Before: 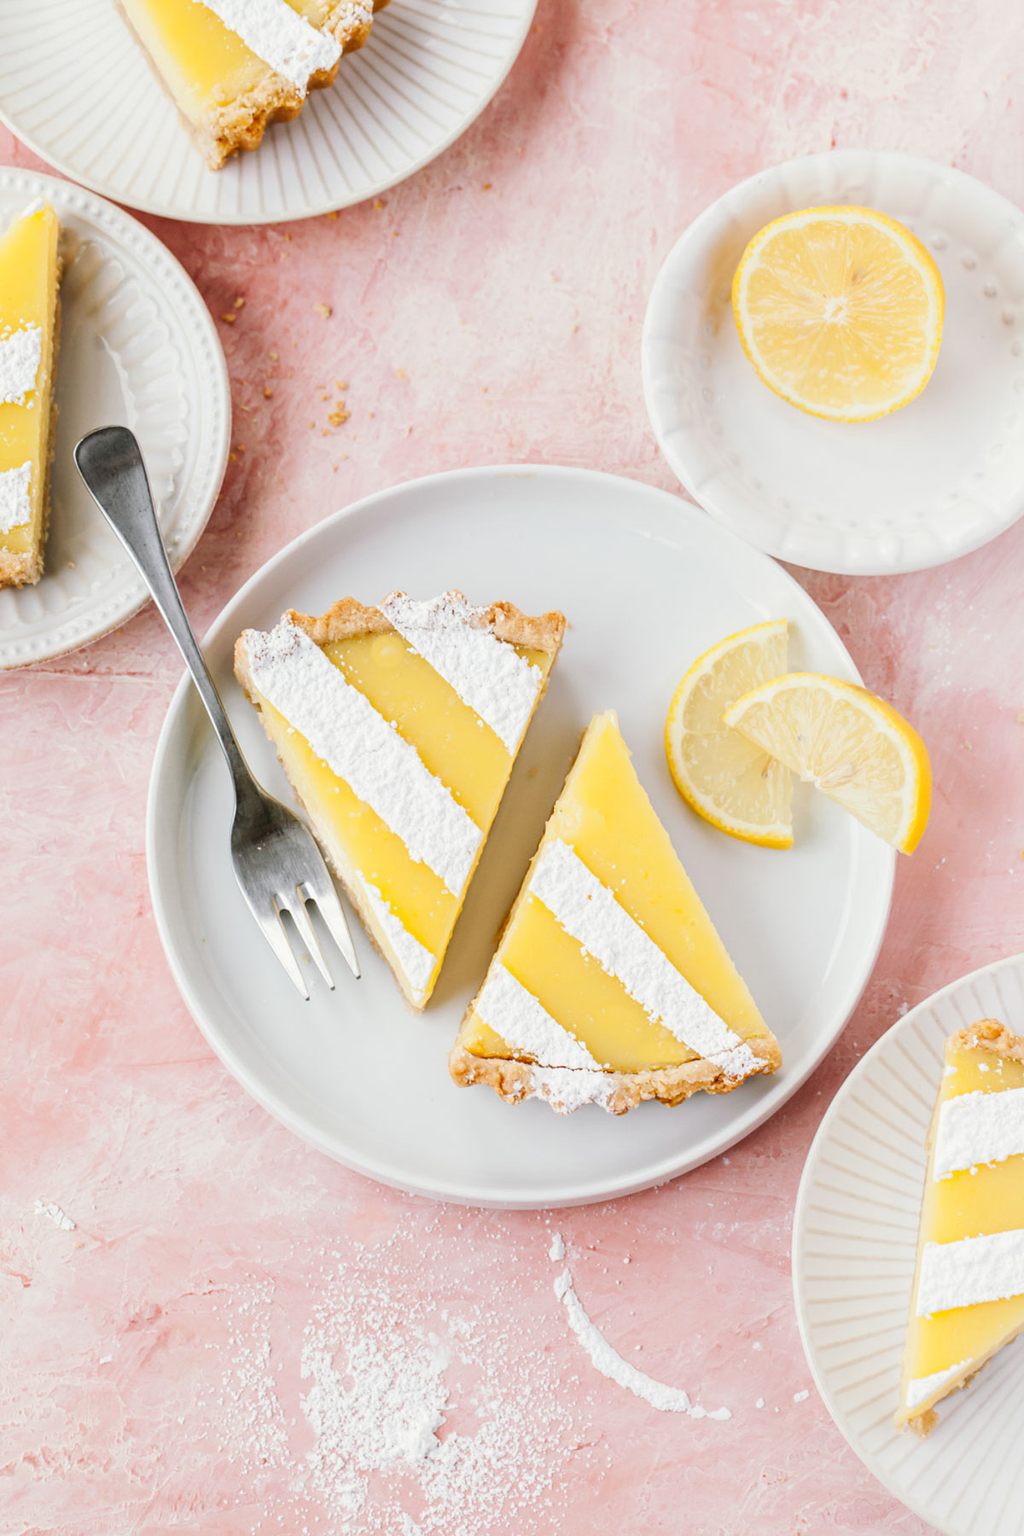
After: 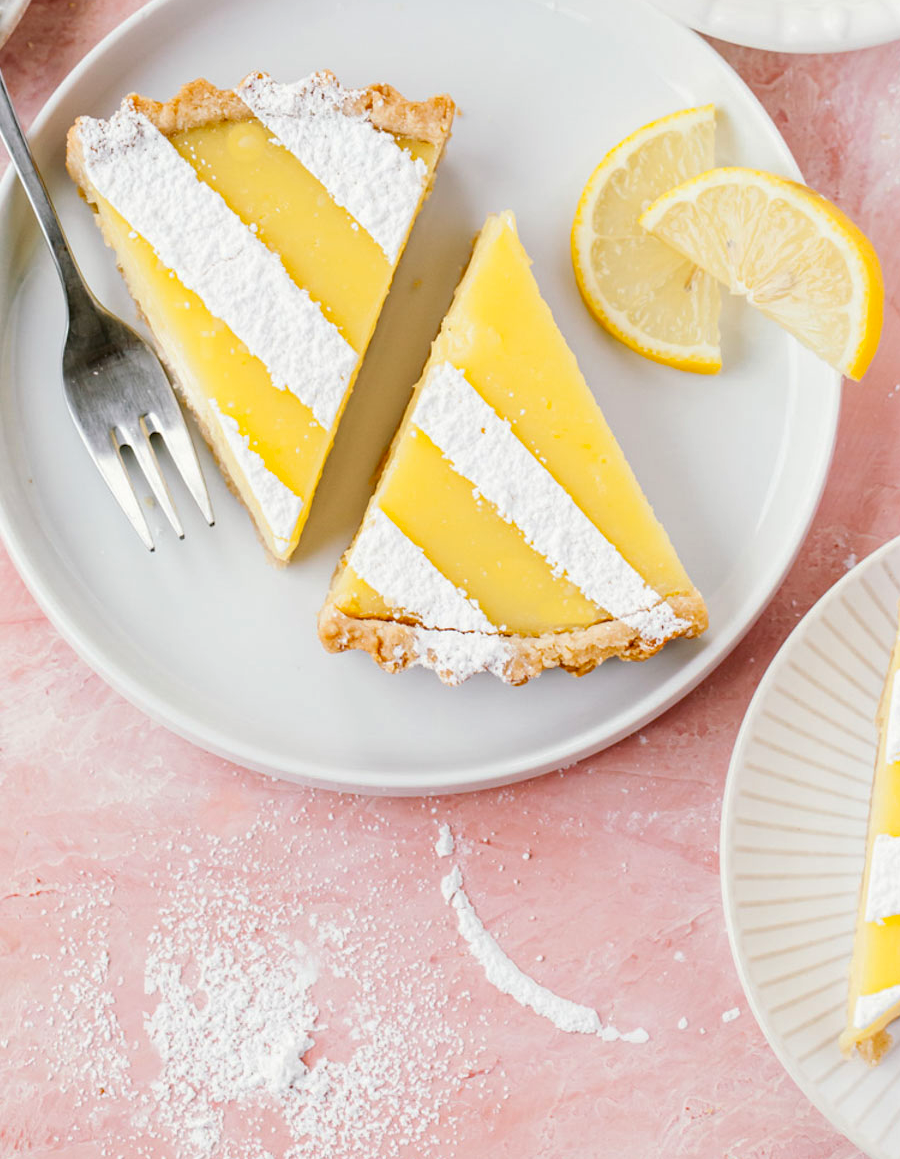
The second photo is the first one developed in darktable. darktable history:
crop and rotate: left 17.379%, top 34.549%, right 7.607%, bottom 1.052%
haze removal: compatibility mode true, adaptive false
